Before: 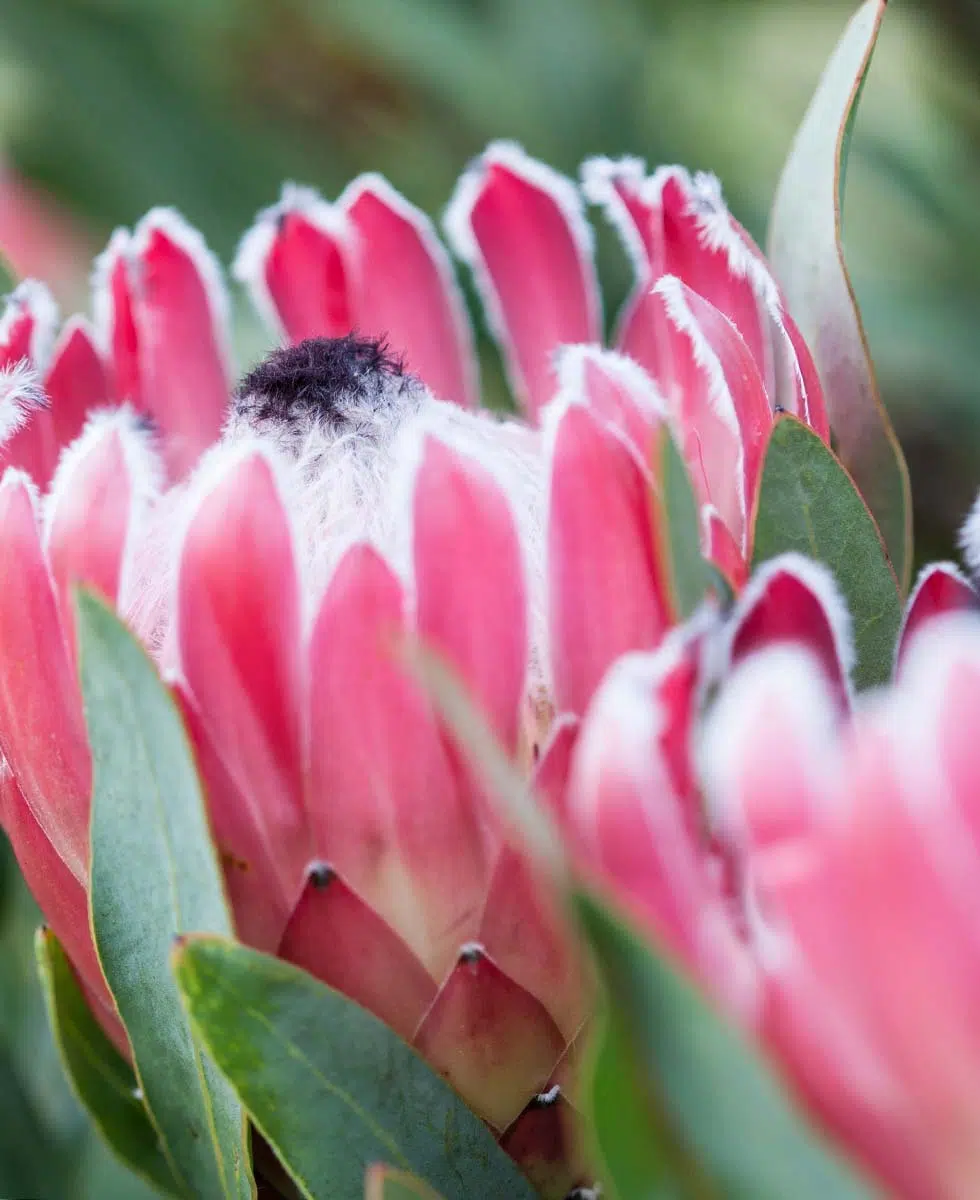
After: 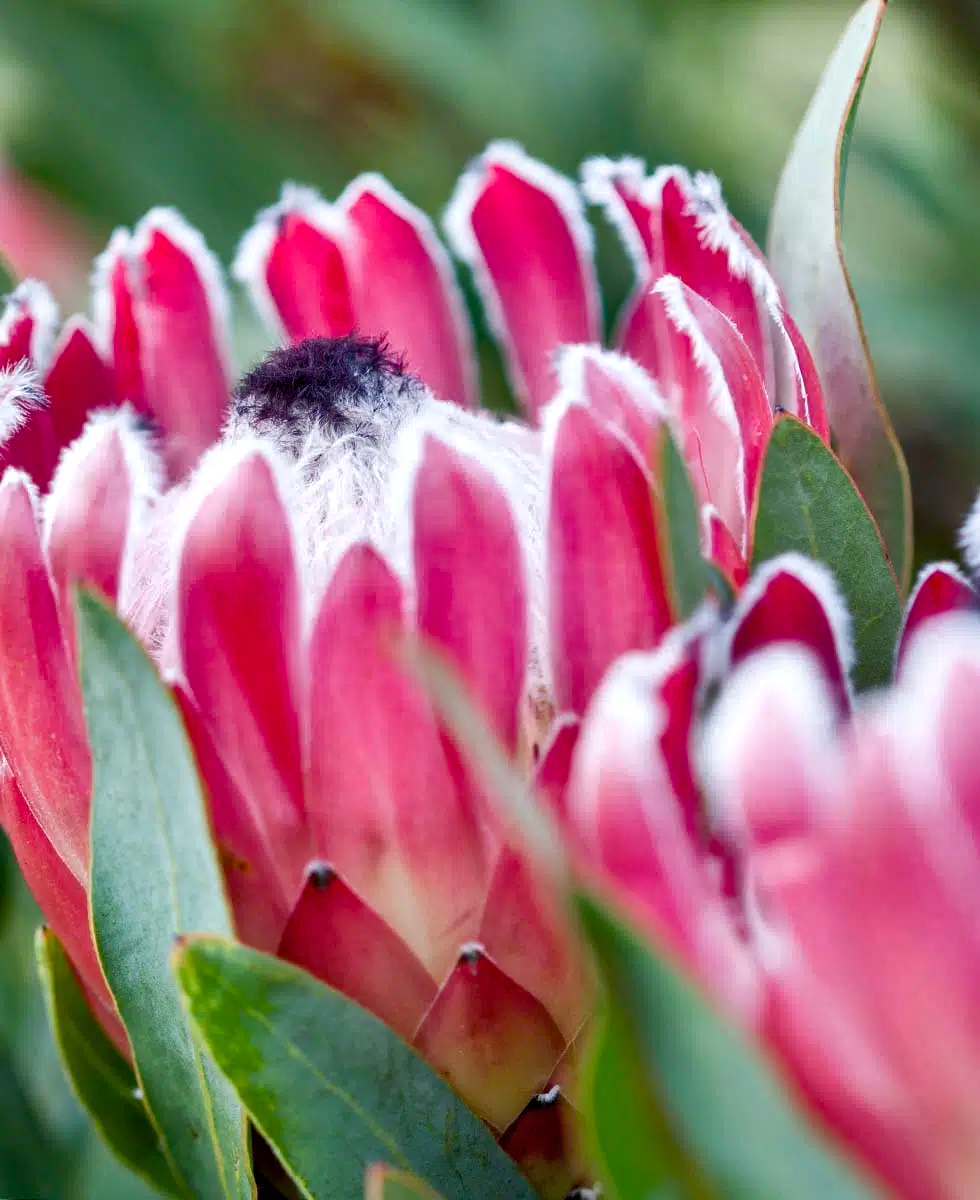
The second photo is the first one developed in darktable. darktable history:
shadows and highlights: shadows 24.5, highlights -78.15, soften with gaussian
exposure: black level correction 0.005, exposure 0.014 EV, compensate highlight preservation false
color balance rgb: linear chroma grading › shadows 32%, linear chroma grading › global chroma -2%, linear chroma grading › mid-tones 4%, perceptual saturation grading › global saturation -2%, perceptual saturation grading › highlights -8%, perceptual saturation grading › mid-tones 8%, perceptual saturation grading › shadows 4%, perceptual brilliance grading › highlights 8%, perceptual brilliance grading › mid-tones 4%, perceptual brilliance grading › shadows 2%, global vibrance 16%, saturation formula JzAzBz (2021)
